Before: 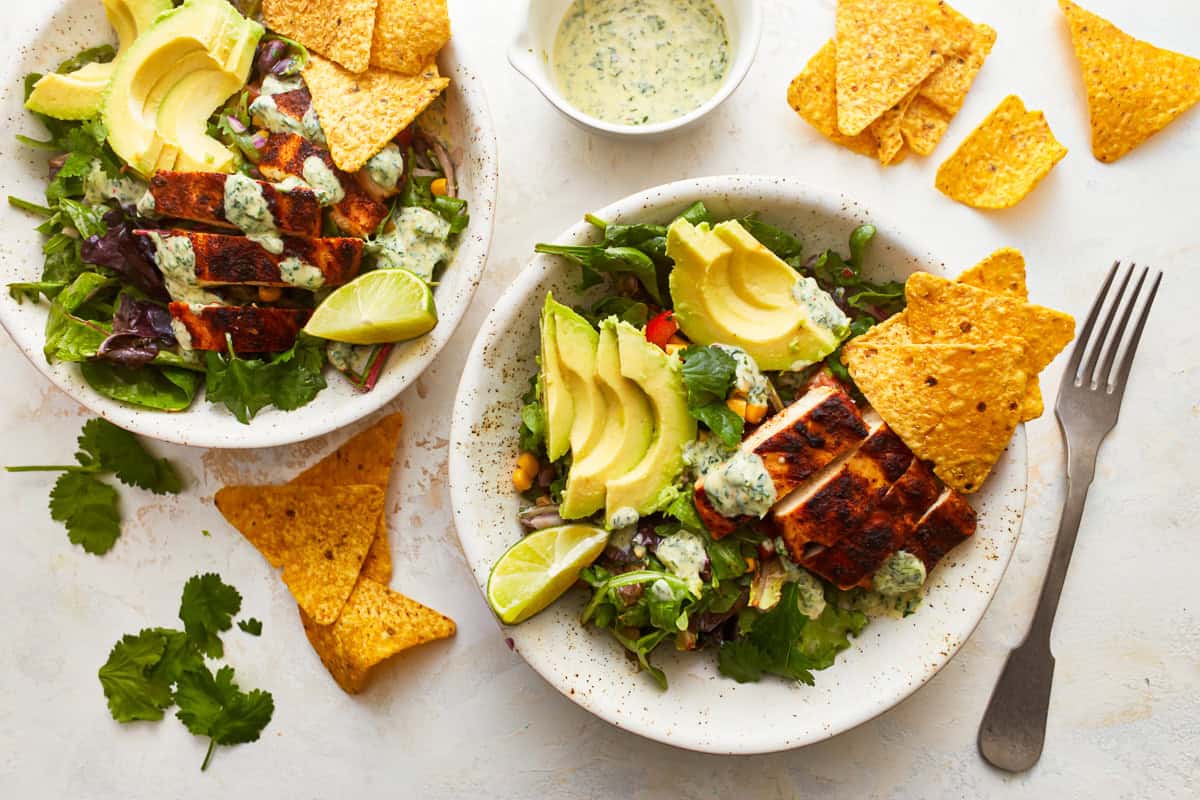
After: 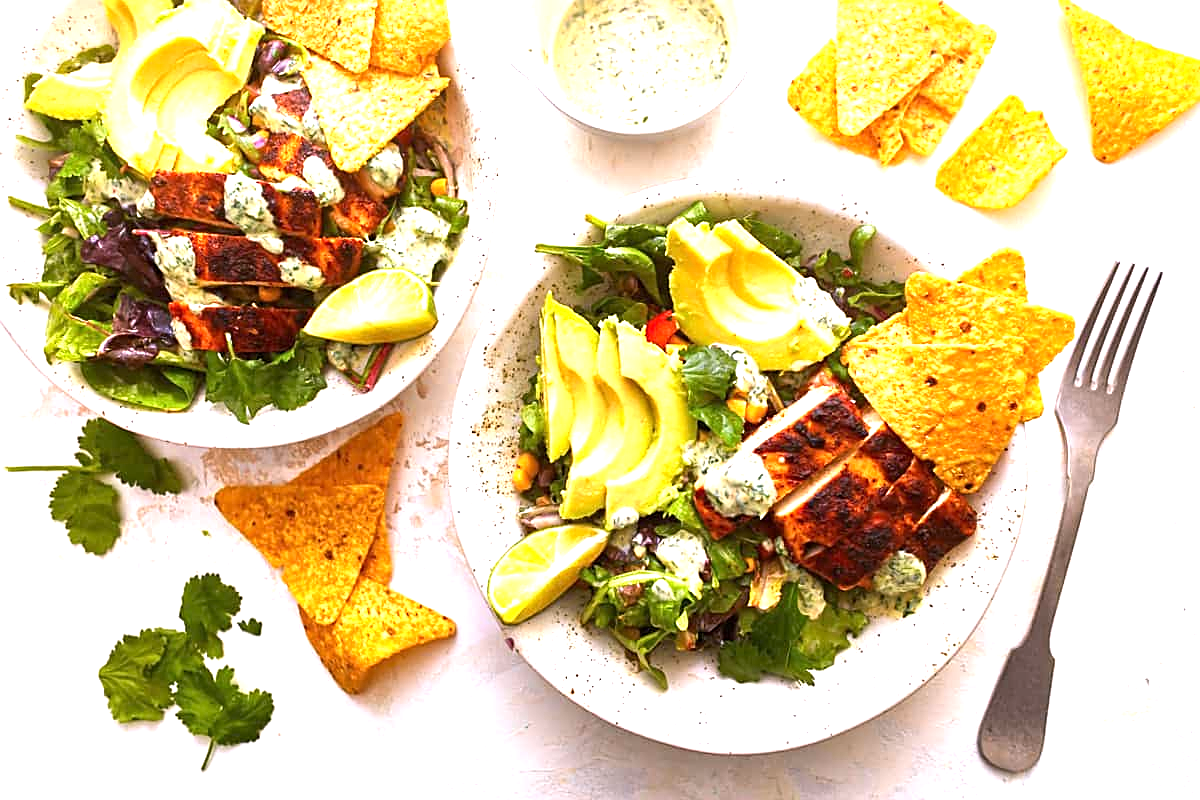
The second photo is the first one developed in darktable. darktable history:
sharpen: on, module defaults
white balance: red 1.05, blue 1.072
exposure: exposure 0.935 EV, compensate highlight preservation false
